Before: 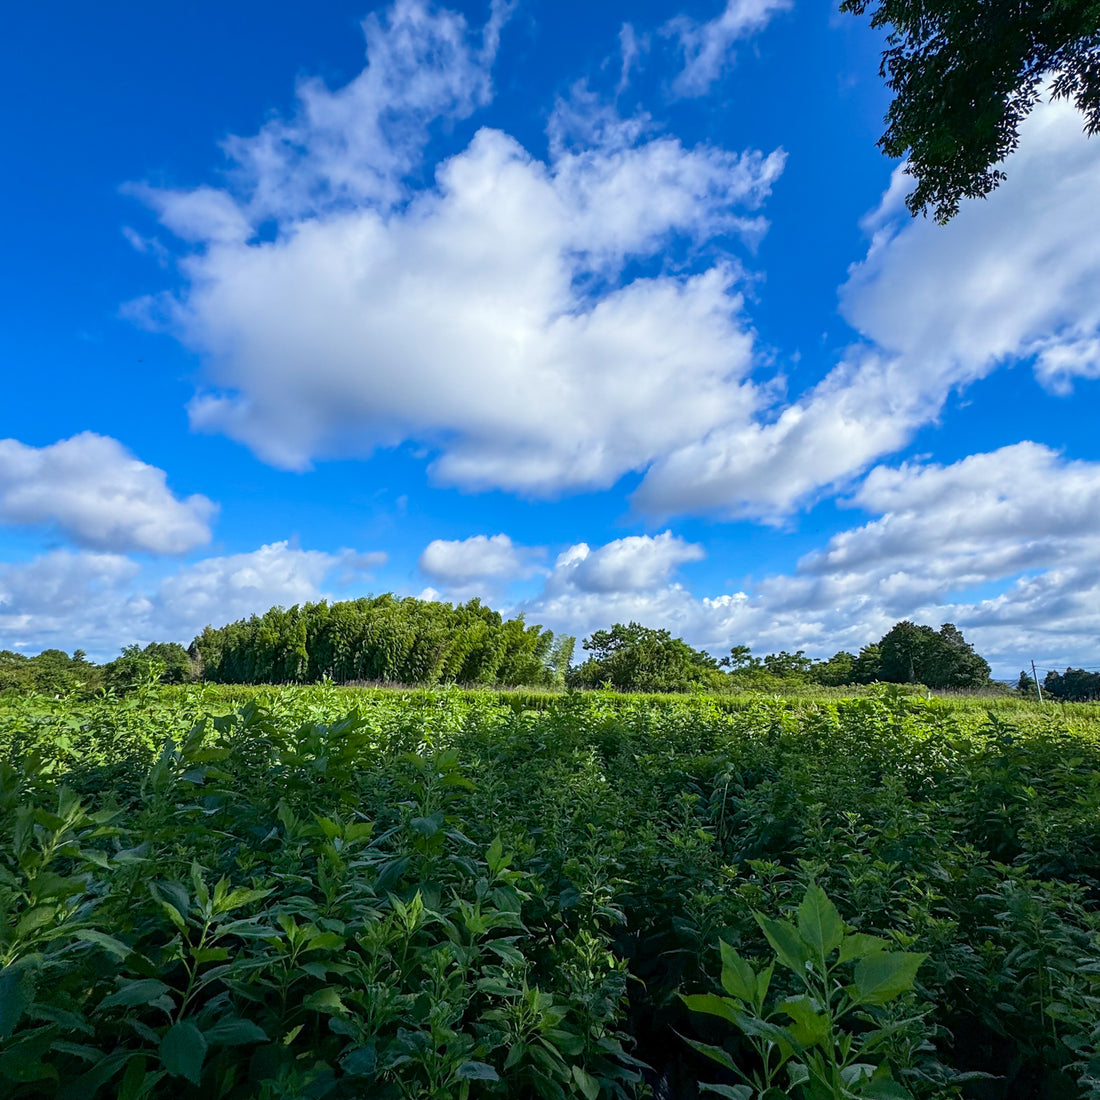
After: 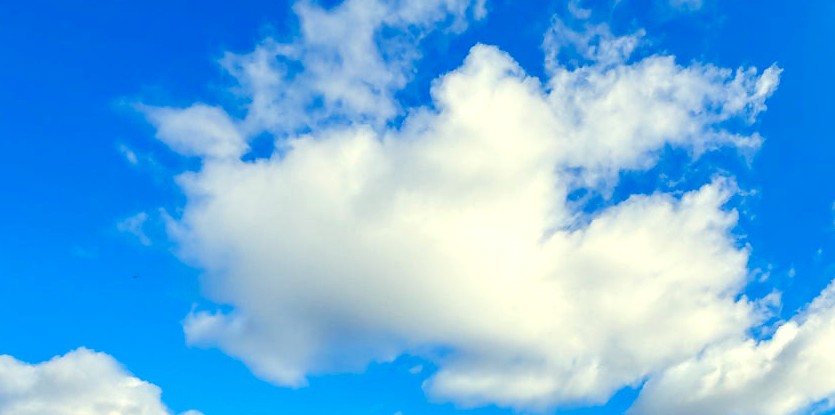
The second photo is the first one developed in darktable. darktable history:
crop: left 0.539%, top 7.648%, right 23.472%, bottom 54.61%
sharpen: radius 1.001
color balance rgb: highlights gain › chroma 8.081%, highlights gain › hue 81.24°, perceptual saturation grading › global saturation 44.572%, perceptual saturation grading › highlights -50.043%, perceptual saturation grading › shadows 30.278%
exposure: exposure 0.435 EV, compensate highlight preservation false
